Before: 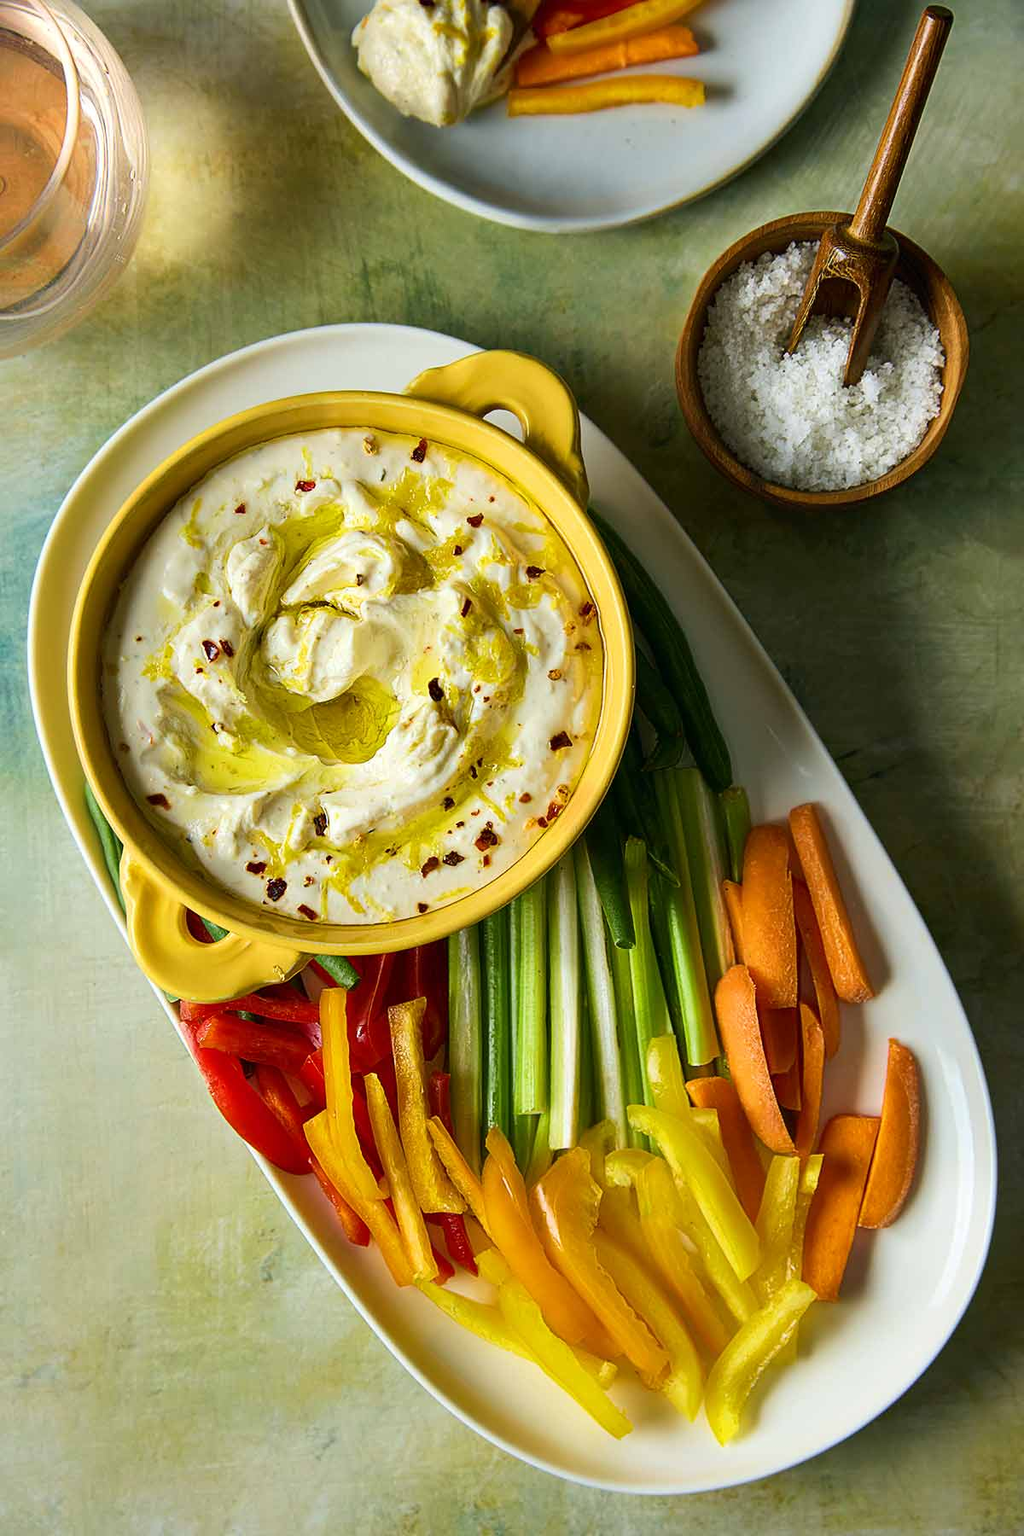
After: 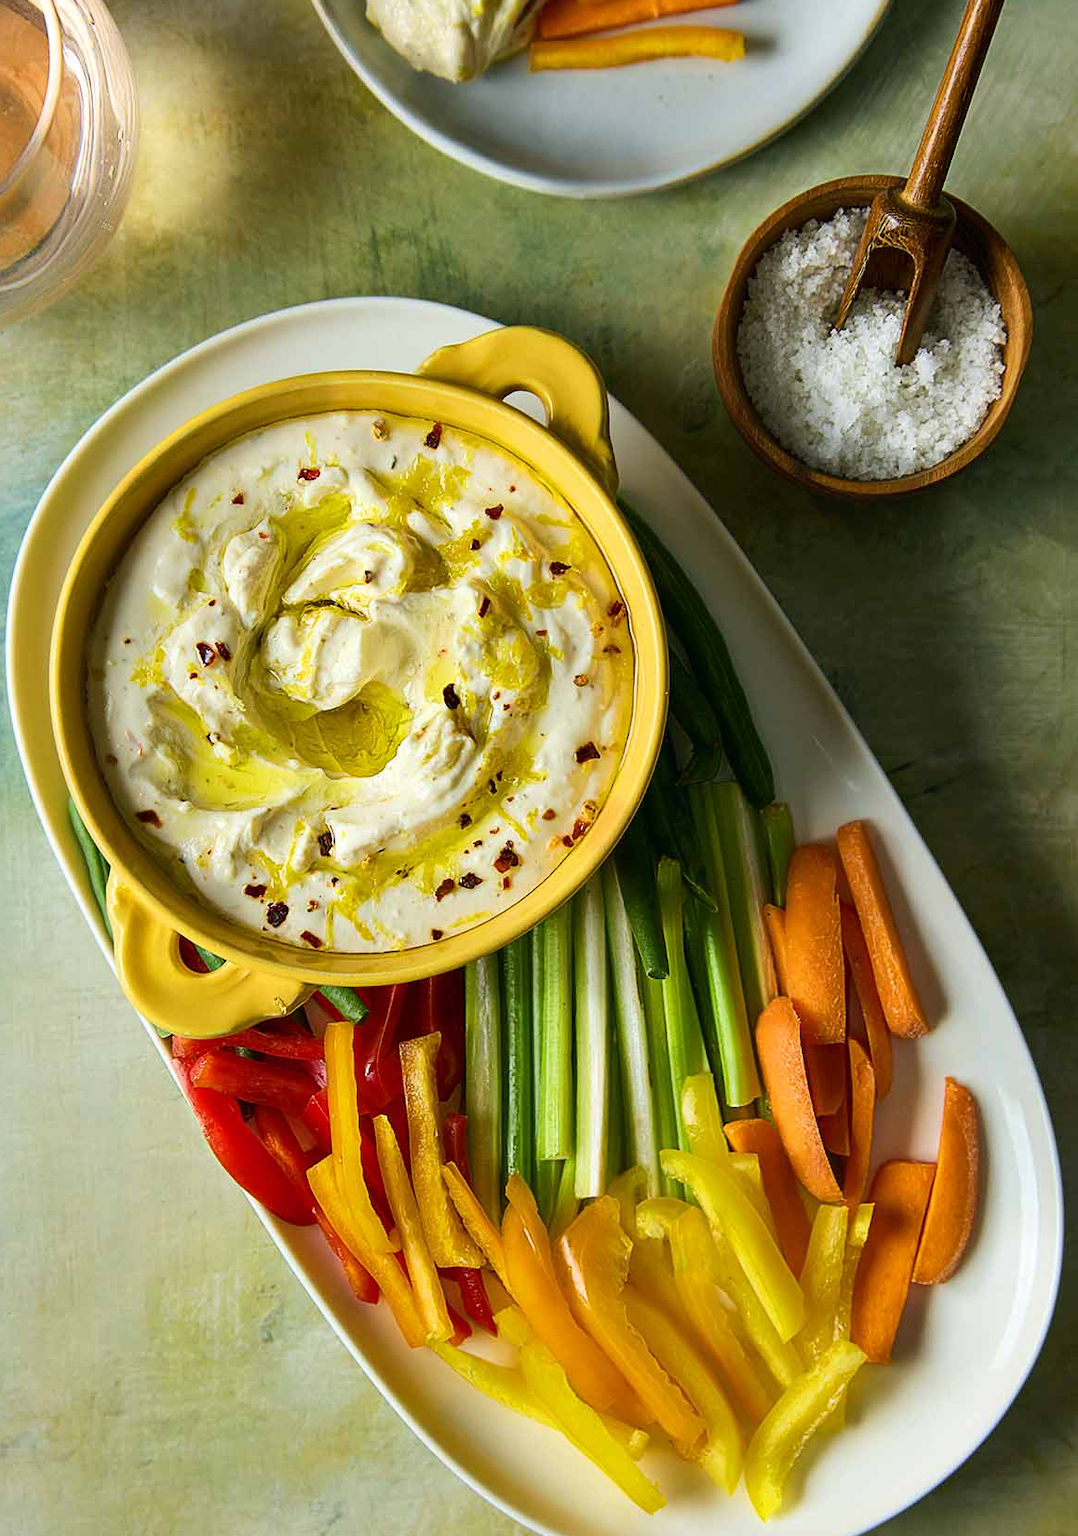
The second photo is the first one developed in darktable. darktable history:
crop: left 2.176%, top 3.333%, right 1.158%, bottom 4.945%
exposure: compensate highlight preservation false
